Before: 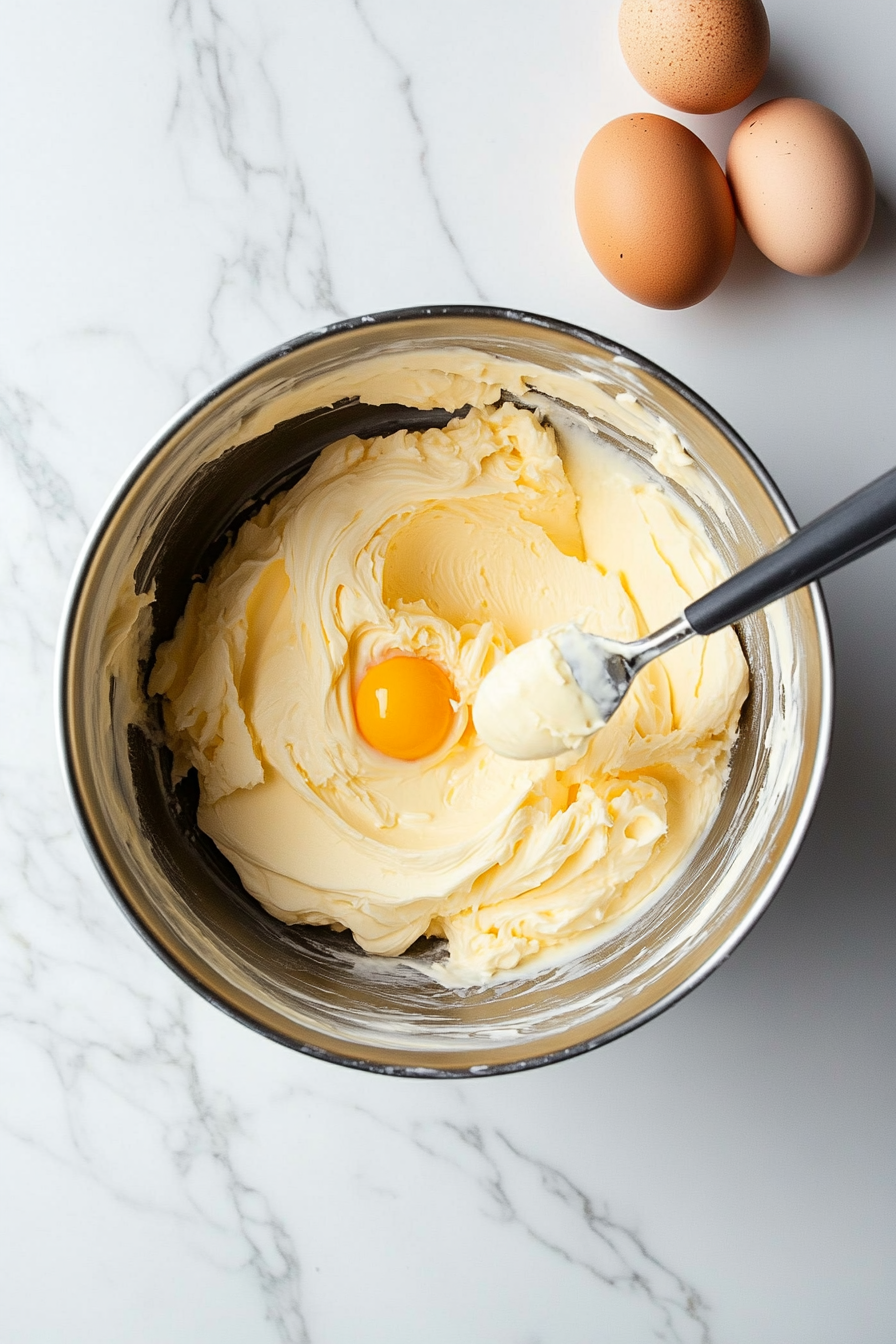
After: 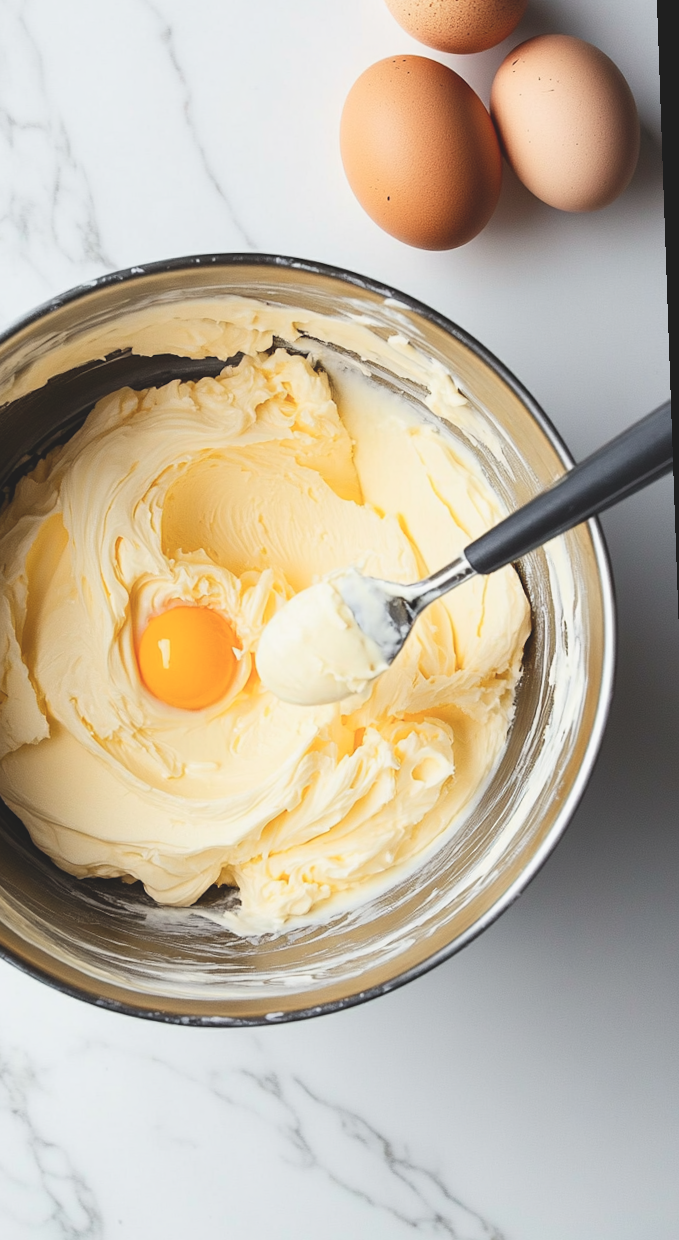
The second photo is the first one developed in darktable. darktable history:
crop and rotate: left 24.6%
shadows and highlights: shadows 0, highlights 40
exposure: black level correction -0.015, exposure -0.125 EV, compensate highlight preservation false
rotate and perspective: rotation -2°, crop left 0.022, crop right 0.978, crop top 0.049, crop bottom 0.951
